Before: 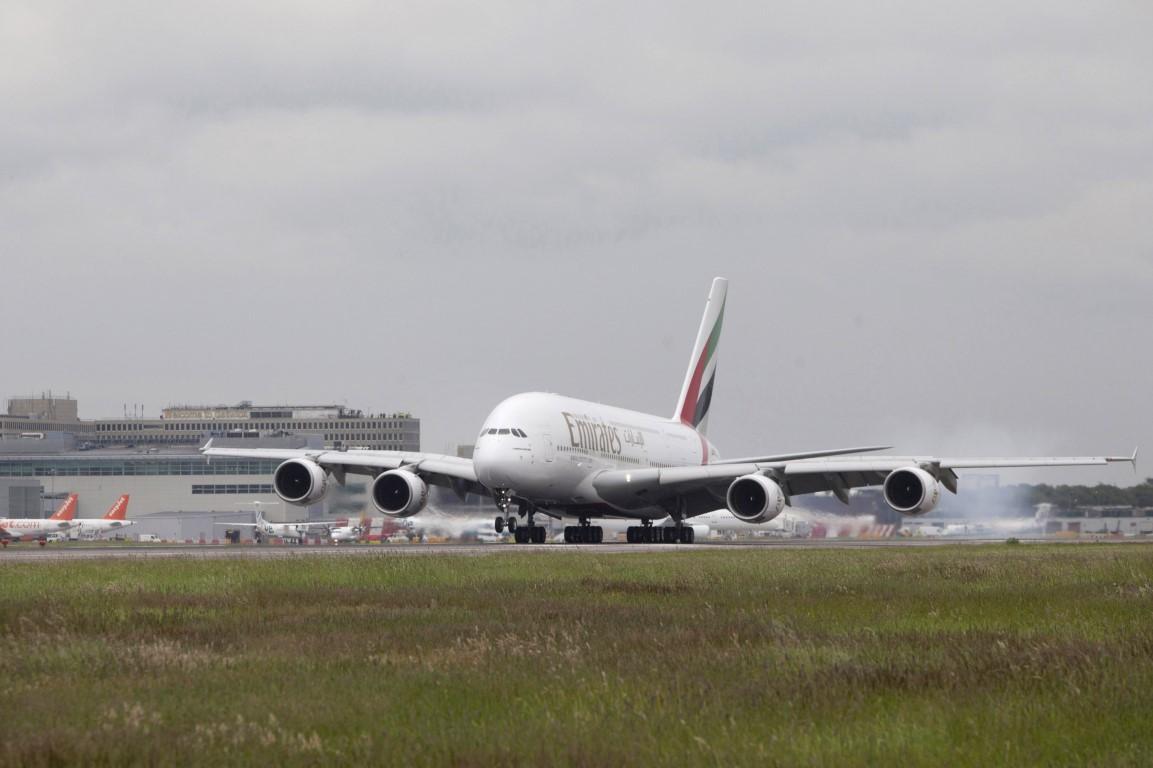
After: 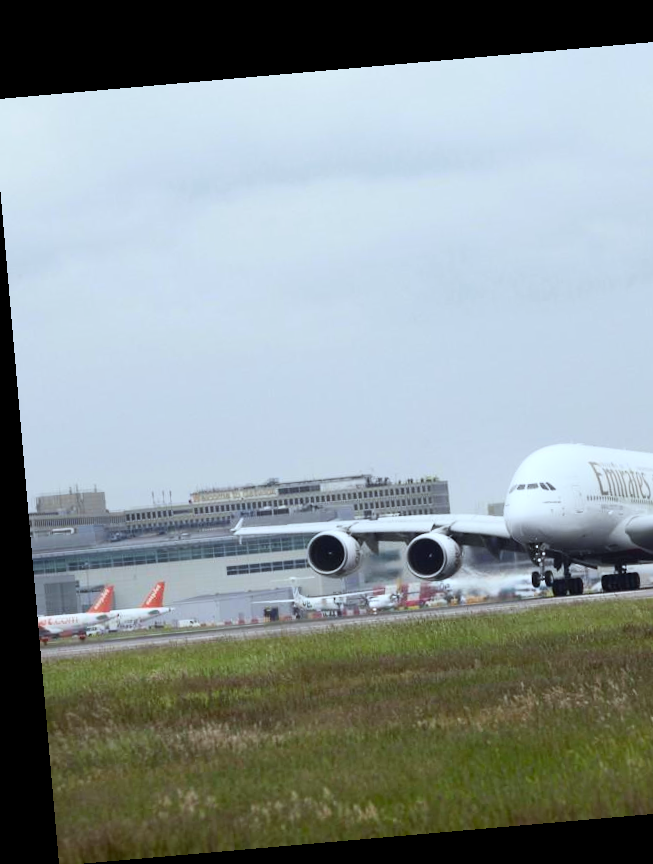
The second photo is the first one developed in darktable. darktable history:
white balance: red 0.925, blue 1.046
contrast brightness saturation: contrast 0.23, brightness 0.1, saturation 0.29
rotate and perspective: rotation -4.98°, automatic cropping off
crop: left 0.587%, right 45.588%, bottom 0.086%
